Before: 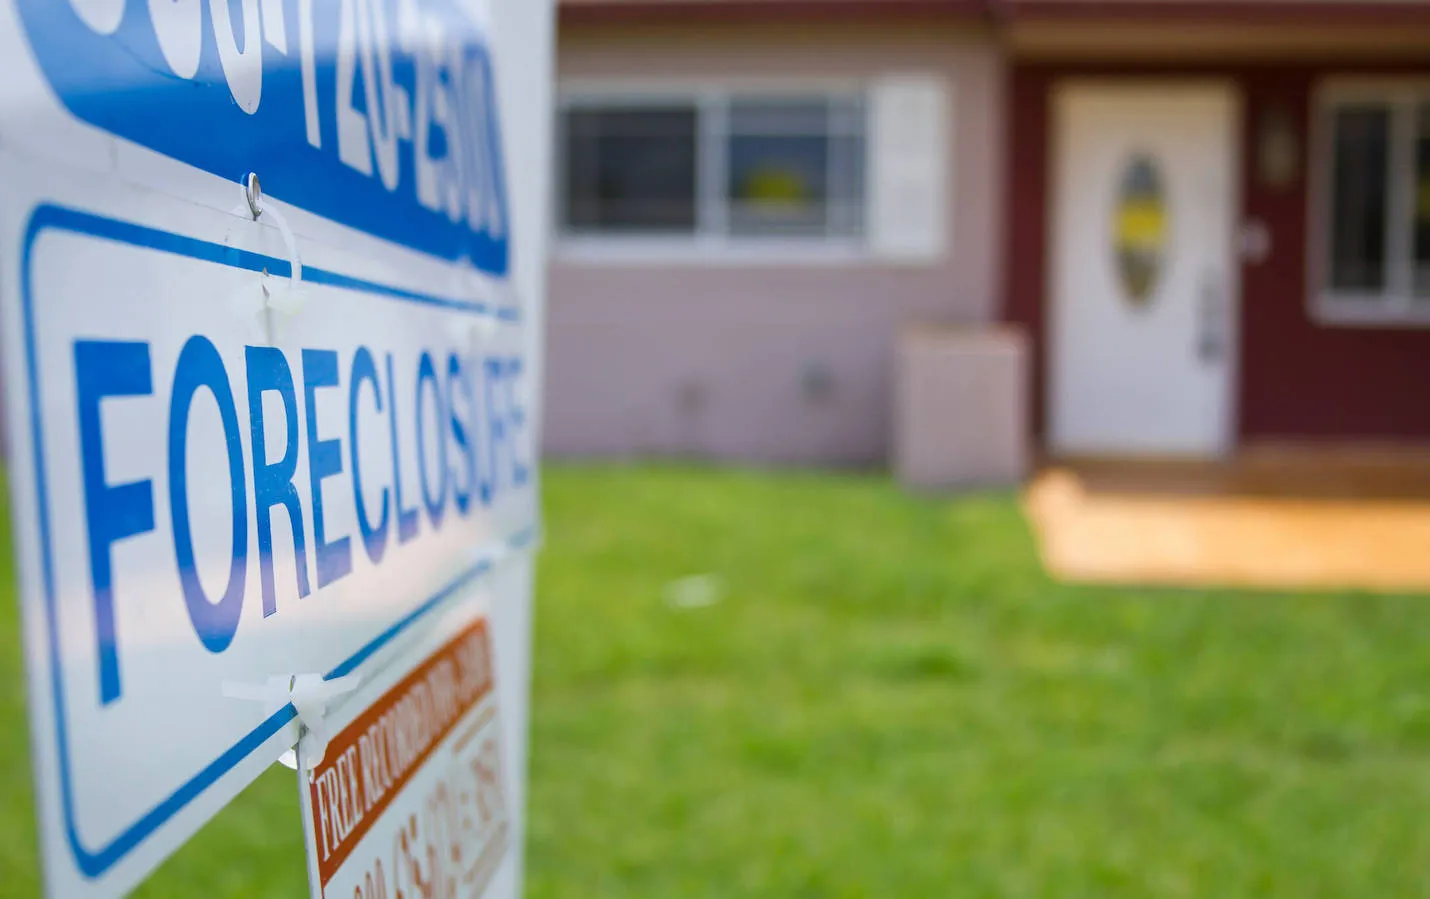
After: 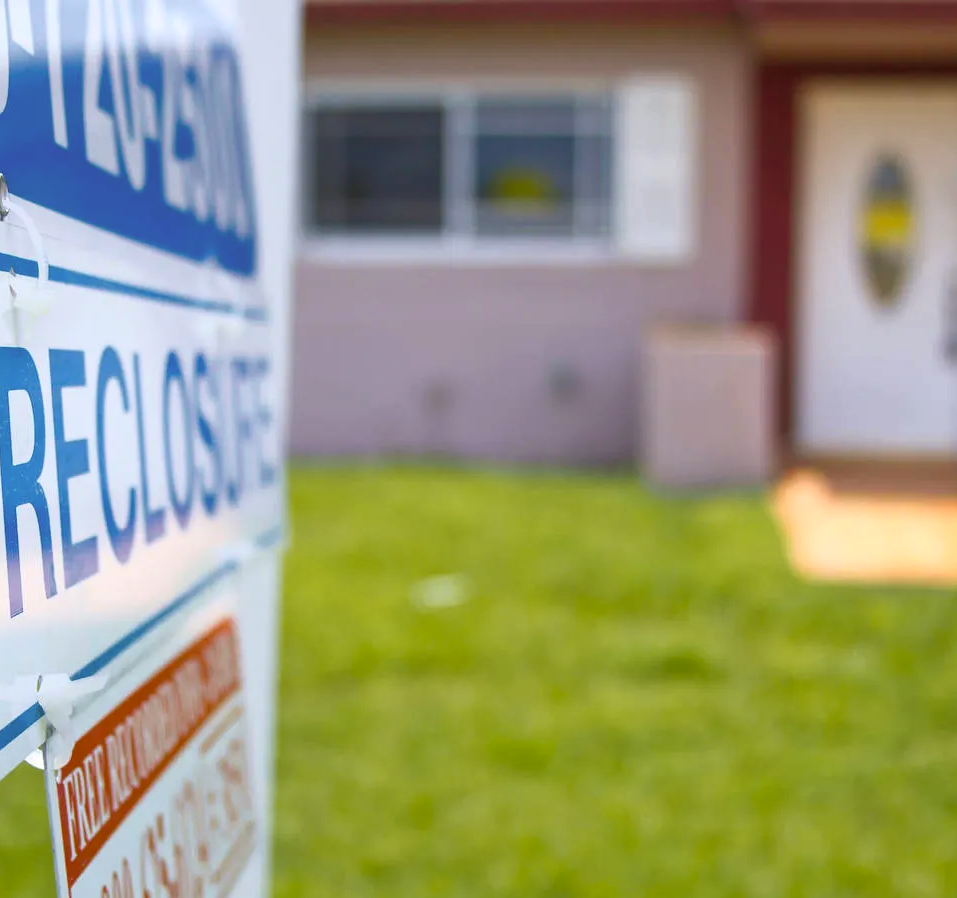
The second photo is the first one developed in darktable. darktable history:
crop and rotate: left 17.709%, right 15.345%
tone curve: curves: ch0 [(0, 0.024) (0.119, 0.146) (0.474, 0.464) (0.718, 0.721) (0.817, 0.839) (1, 0.998)]; ch1 [(0, 0) (0.377, 0.416) (0.439, 0.451) (0.477, 0.477) (0.501, 0.504) (0.538, 0.544) (0.58, 0.602) (0.664, 0.676) (0.783, 0.804) (1, 1)]; ch2 [(0, 0) (0.38, 0.405) (0.463, 0.456) (0.498, 0.497) (0.524, 0.535) (0.578, 0.576) (0.648, 0.665) (1, 1)], color space Lab, independent channels, preserve colors none
exposure: exposure 0.202 EV, compensate exposure bias true, compensate highlight preservation false
